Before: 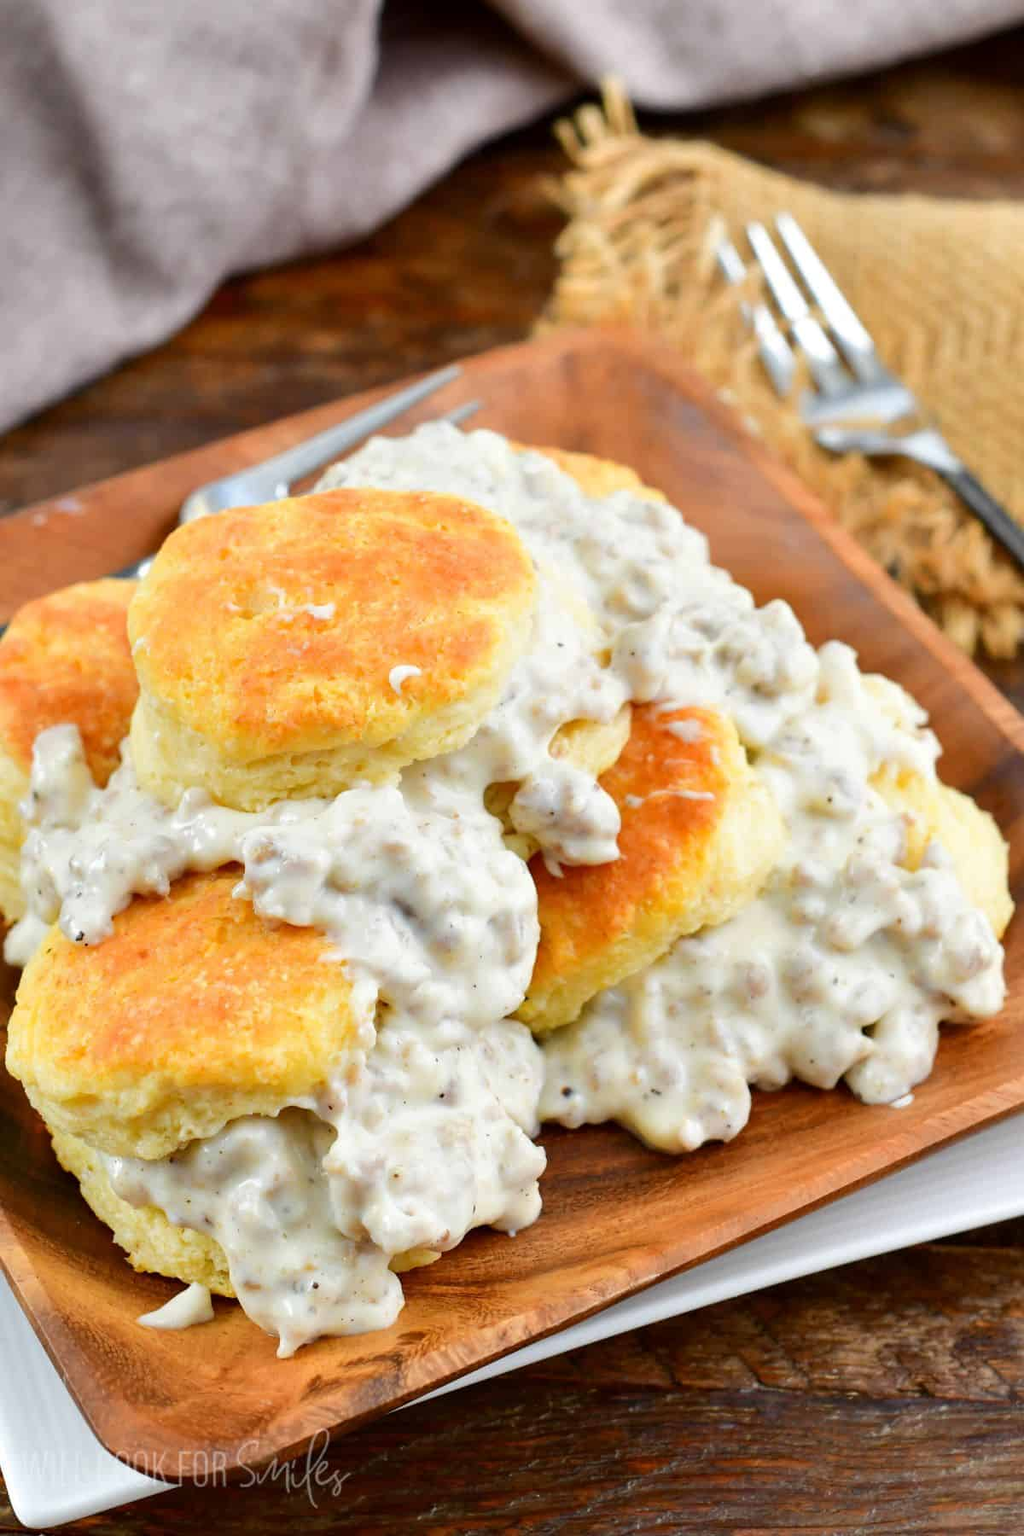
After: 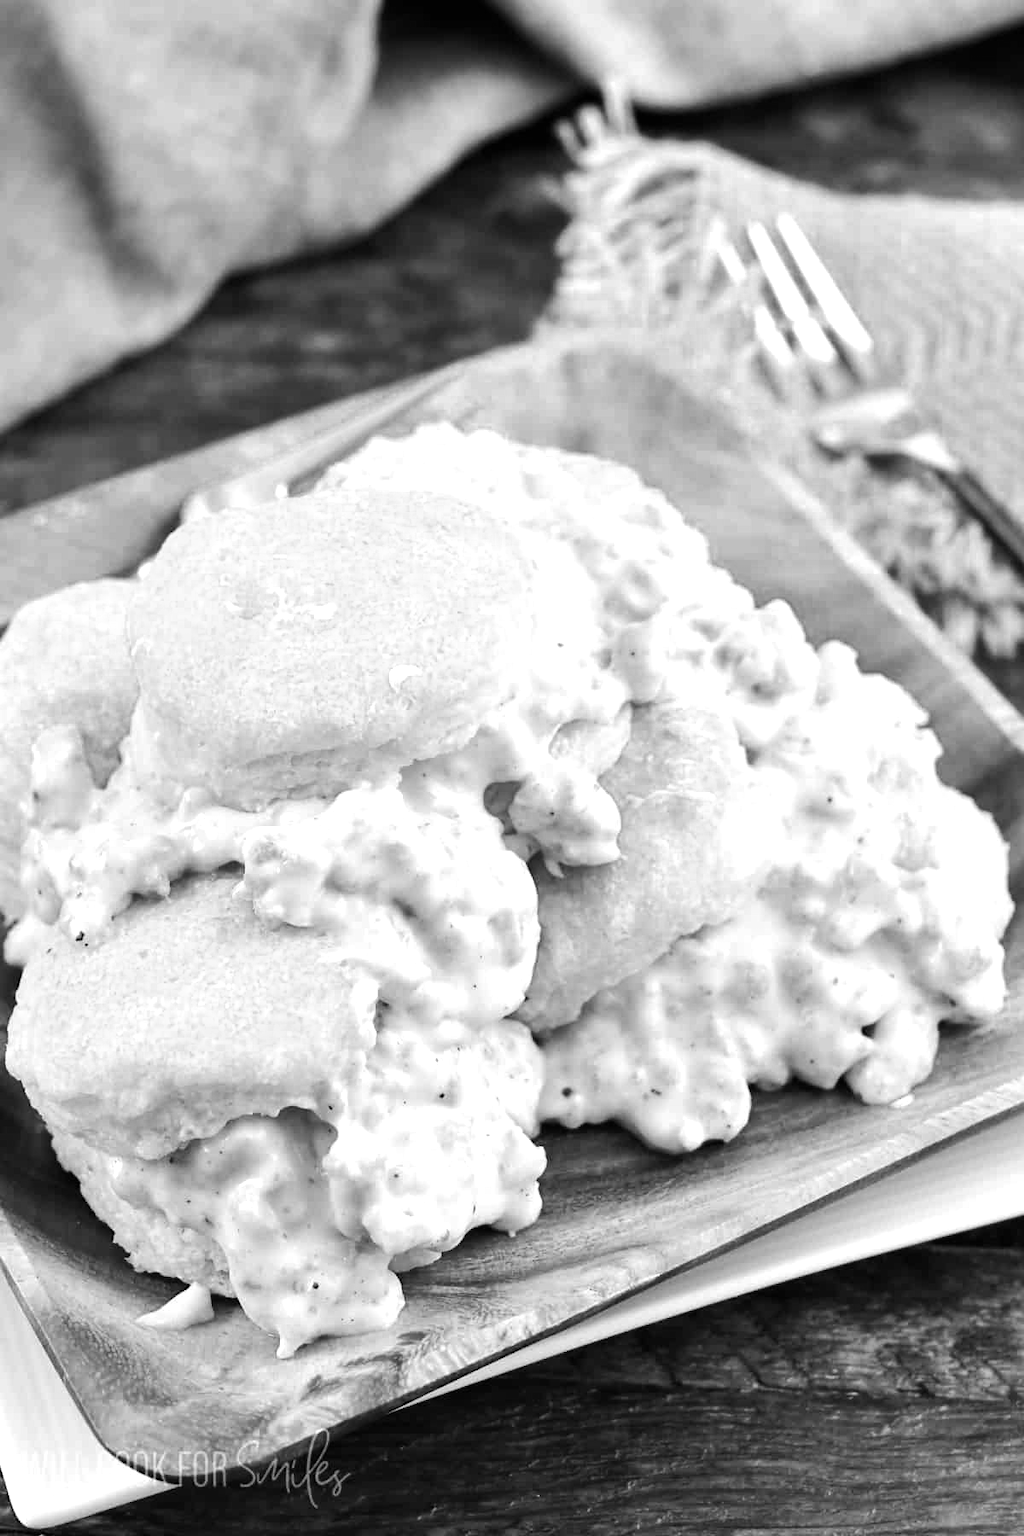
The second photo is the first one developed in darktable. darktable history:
color zones: curves: ch0 [(0.004, 0.588) (0.116, 0.636) (0.259, 0.476) (0.423, 0.464) (0.75, 0.5)]; ch1 [(0, 0) (0.143, 0) (0.286, 0) (0.429, 0) (0.571, 0) (0.714, 0) (0.857, 0)]
tone equalizer: -8 EV -0.417 EV, -7 EV -0.389 EV, -6 EV -0.333 EV, -5 EV -0.222 EV, -3 EV 0.222 EV, -2 EV 0.333 EV, -1 EV 0.389 EV, +0 EV 0.417 EV, edges refinement/feathering 500, mask exposure compensation -1.57 EV, preserve details no
